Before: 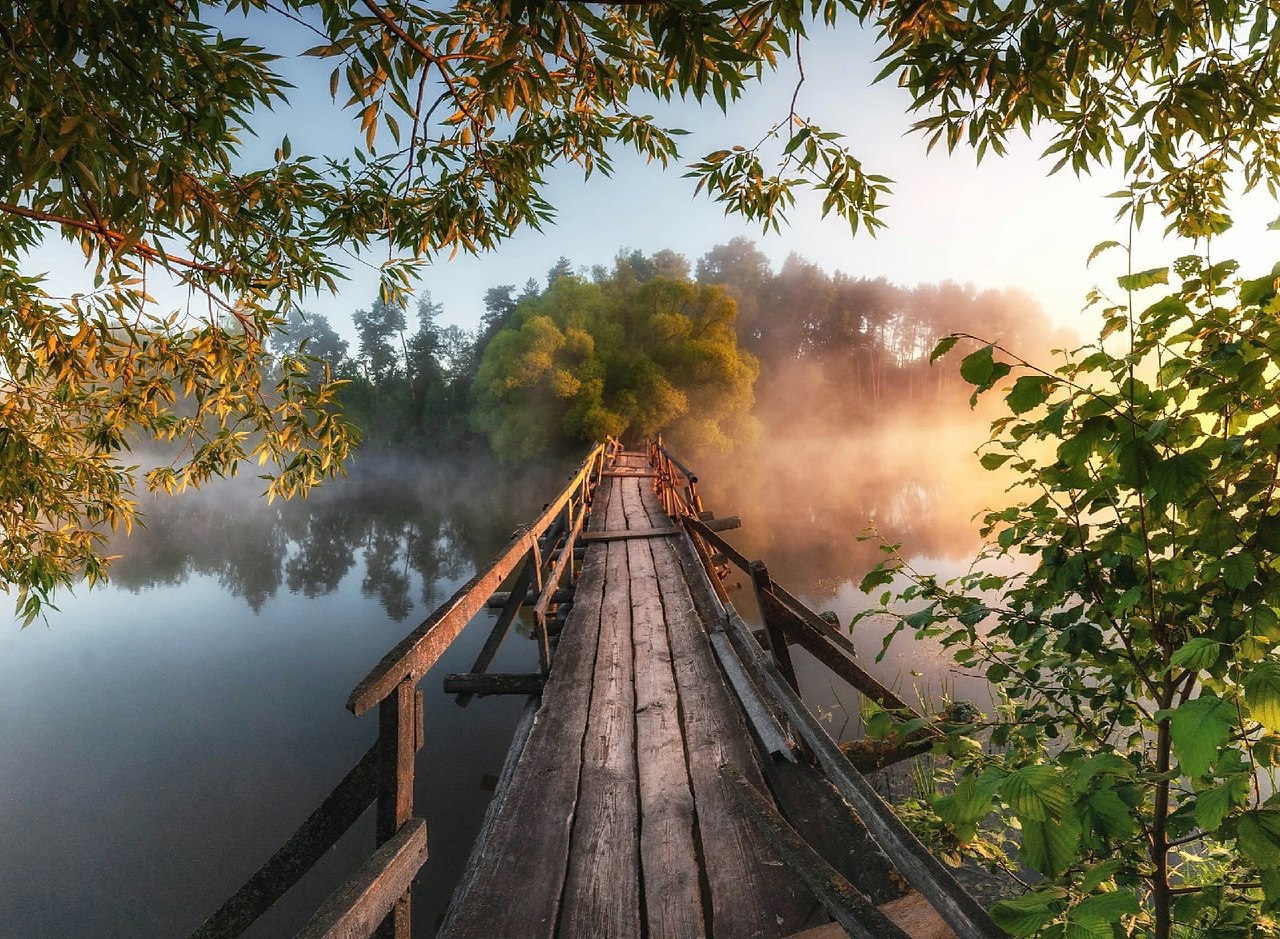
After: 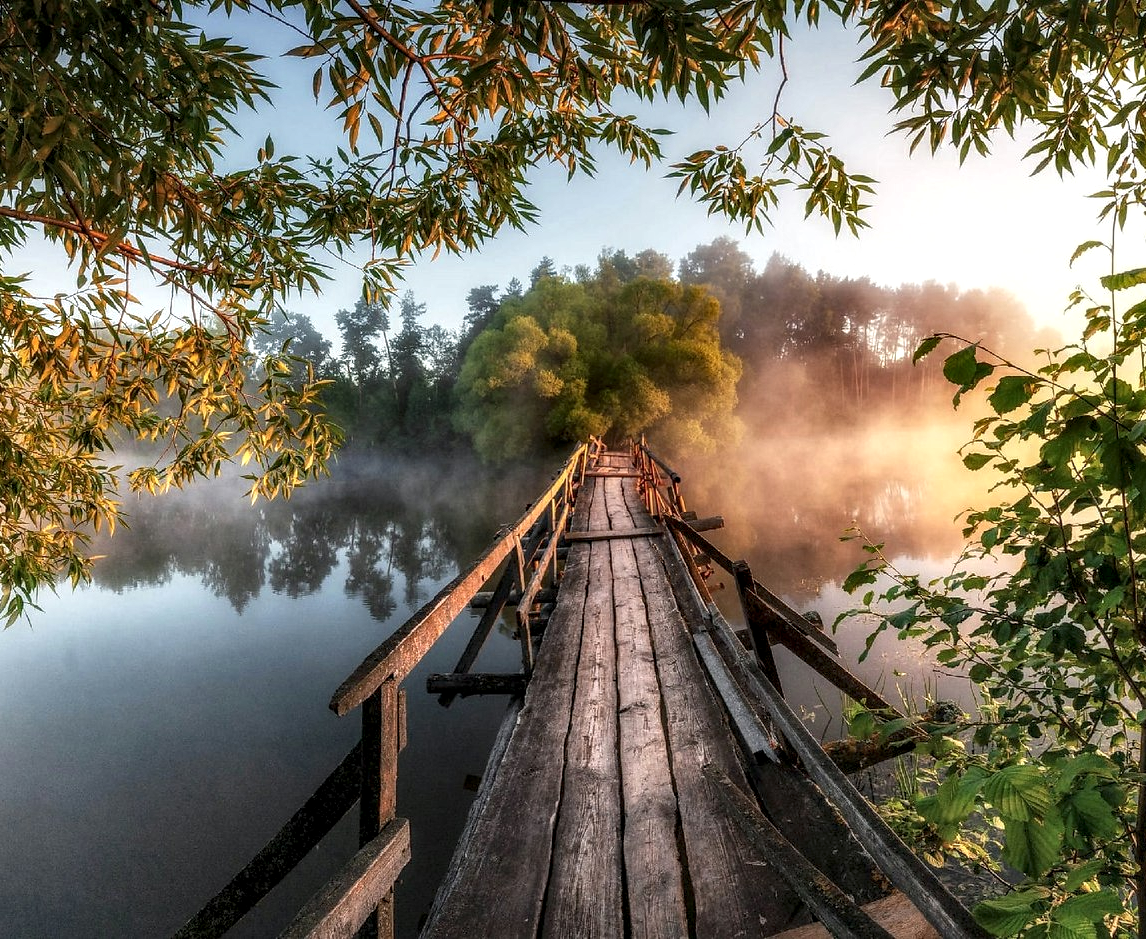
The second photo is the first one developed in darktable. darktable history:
local contrast: detail 150%
crop and rotate: left 1.402%, right 9.067%
